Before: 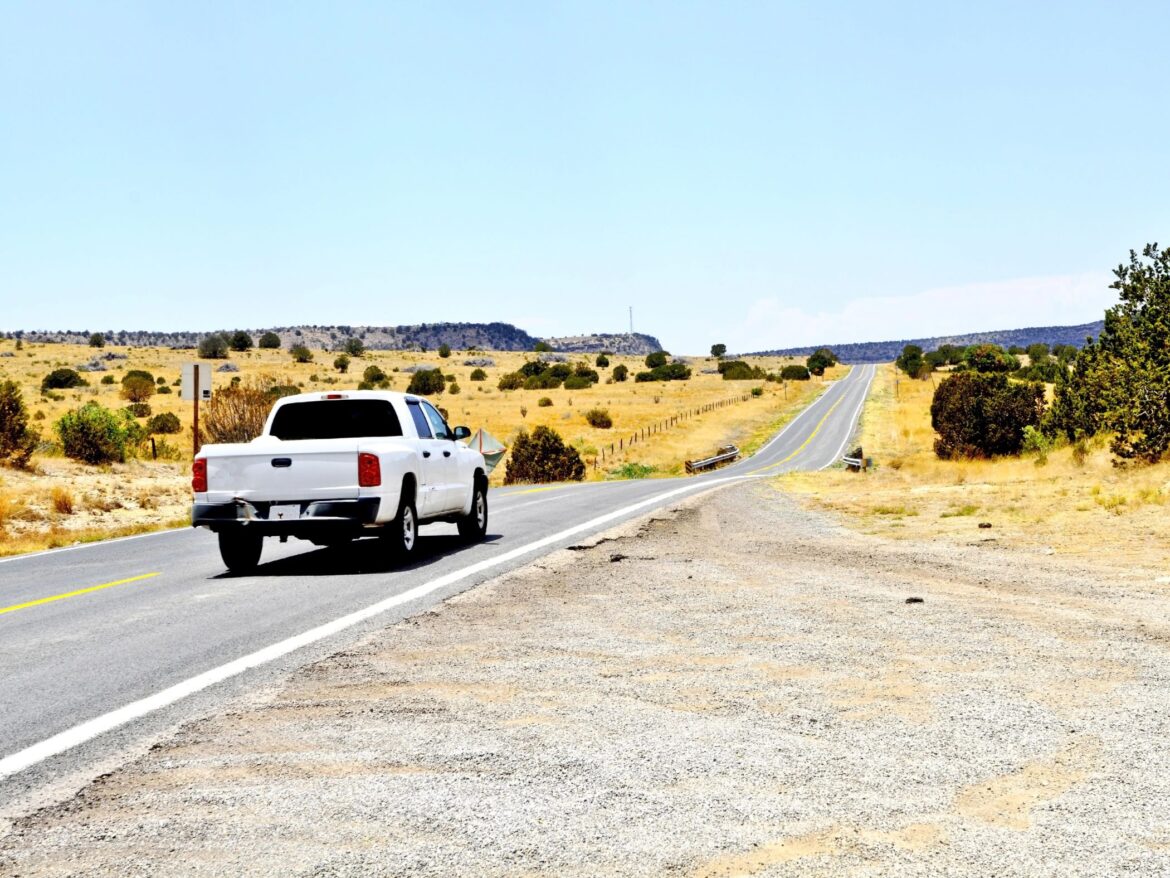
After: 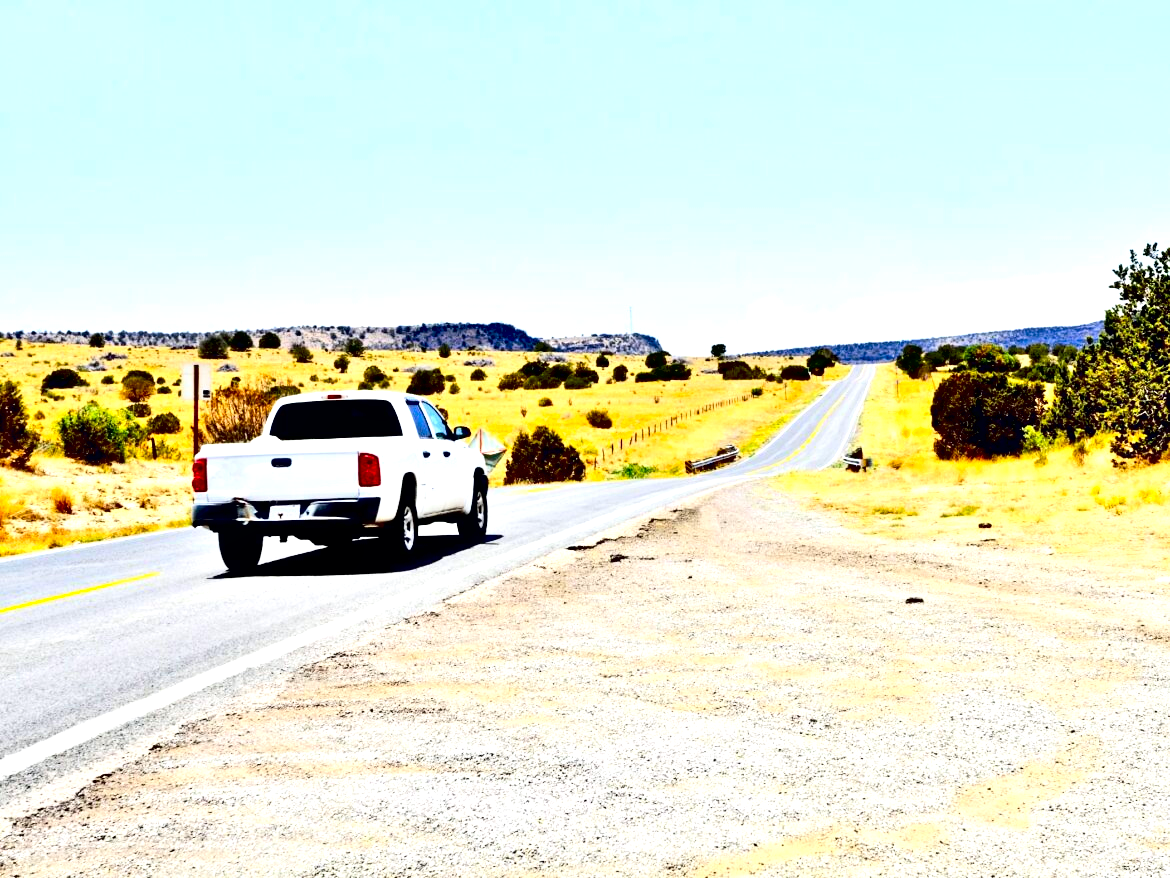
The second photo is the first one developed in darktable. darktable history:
exposure: black level correction 0.004, exposure 0.42 EV, compensate highlight preservation false
contrast brightness saturation: contrast 0.196, brightness 0.156, saturation 0.227
tone equalizer: edges refinement/feathering 500, mask exposure compensation -1.57 EV, preserve details no
contrast equalizer: y [[0.6 ×6], [0.55 ×6], [0 ×6], [0 ×6], [0 ×6]]
